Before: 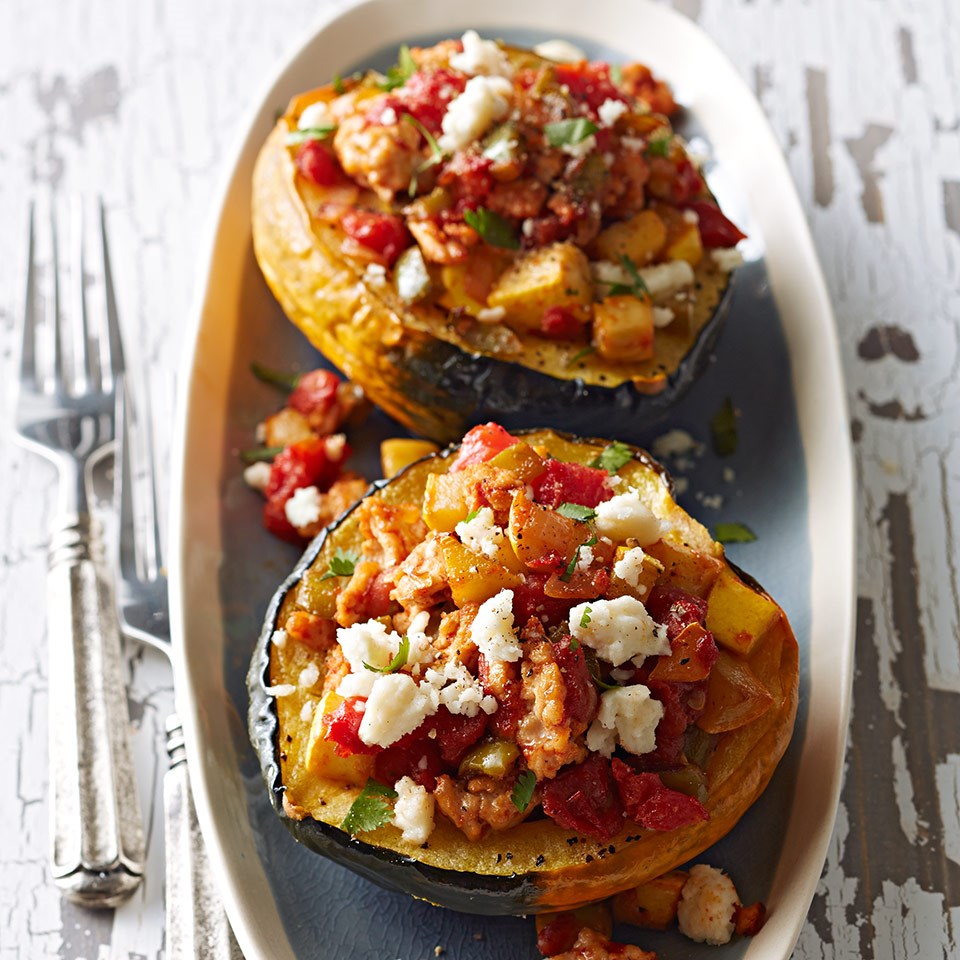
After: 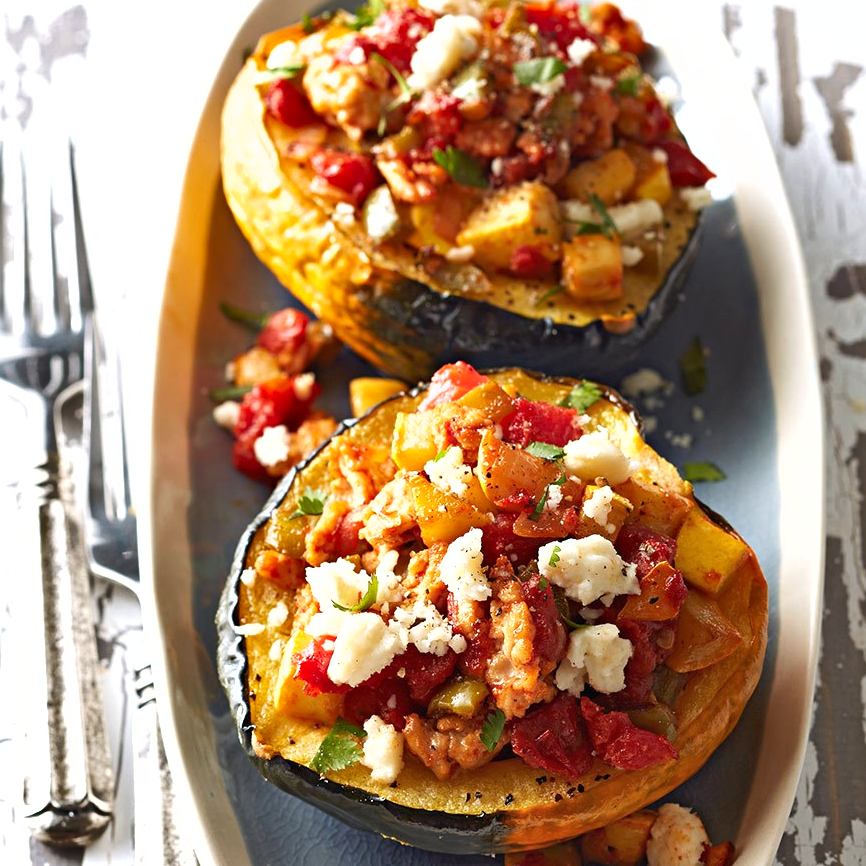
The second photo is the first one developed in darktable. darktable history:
shadows and highlights: low approximation 0.01, soften with gaussian
exposure: exposure 0.493 EV, compensate highlight preservation false
crop: left 3.305%, top 6.436%, right 6.389%, bottom 3.258%
